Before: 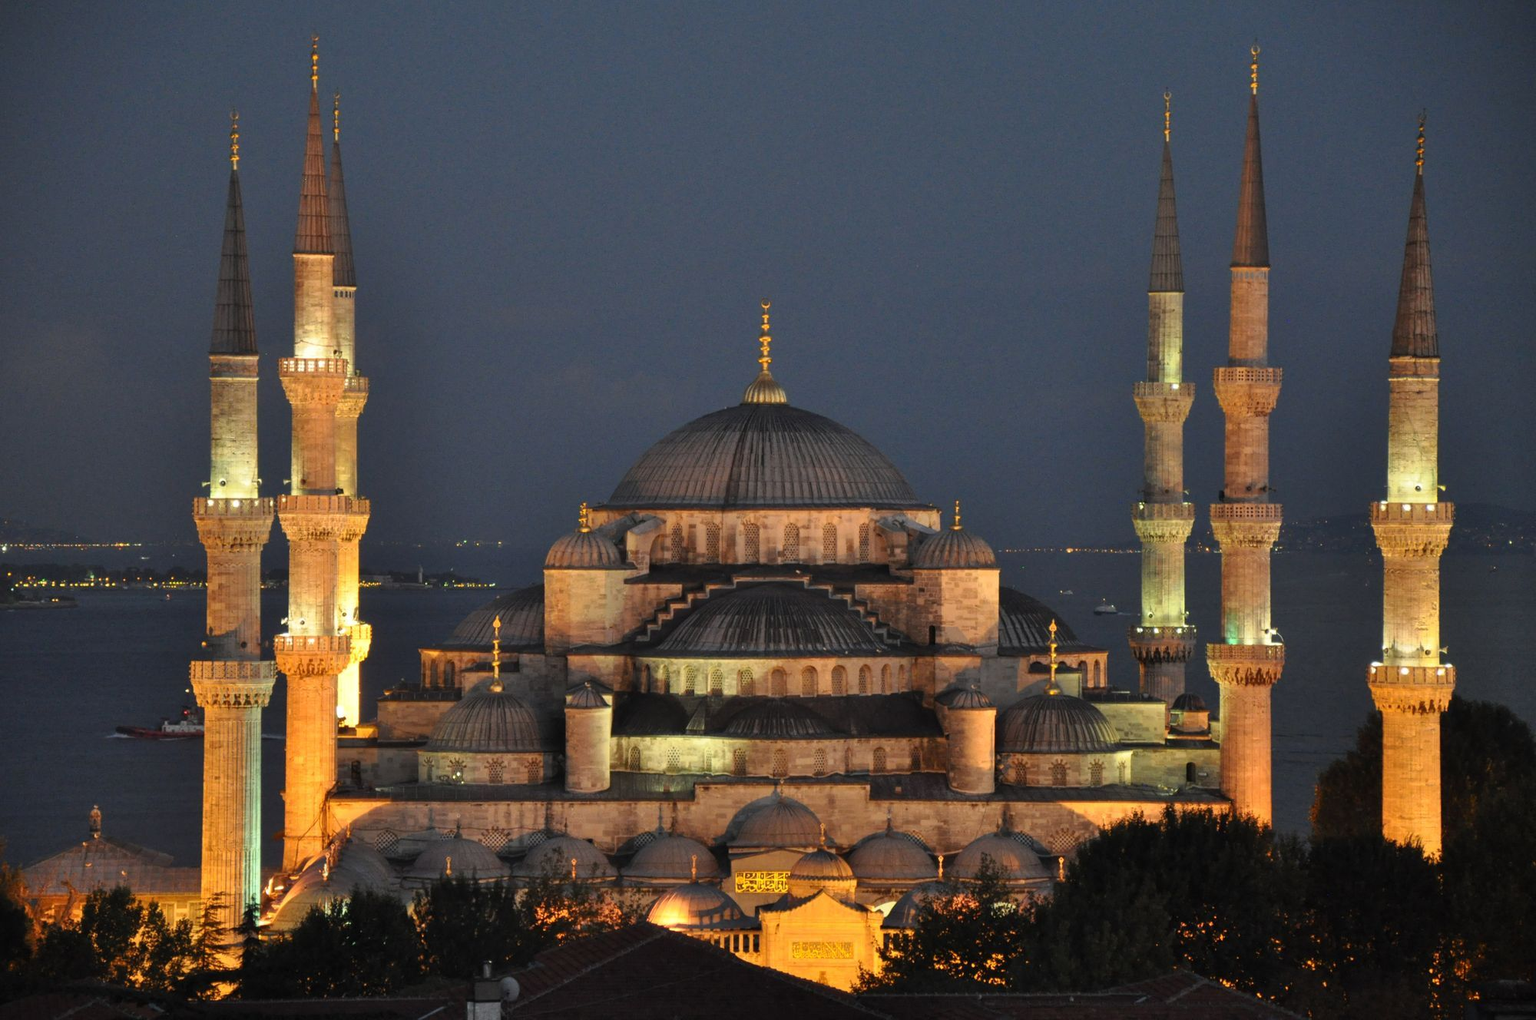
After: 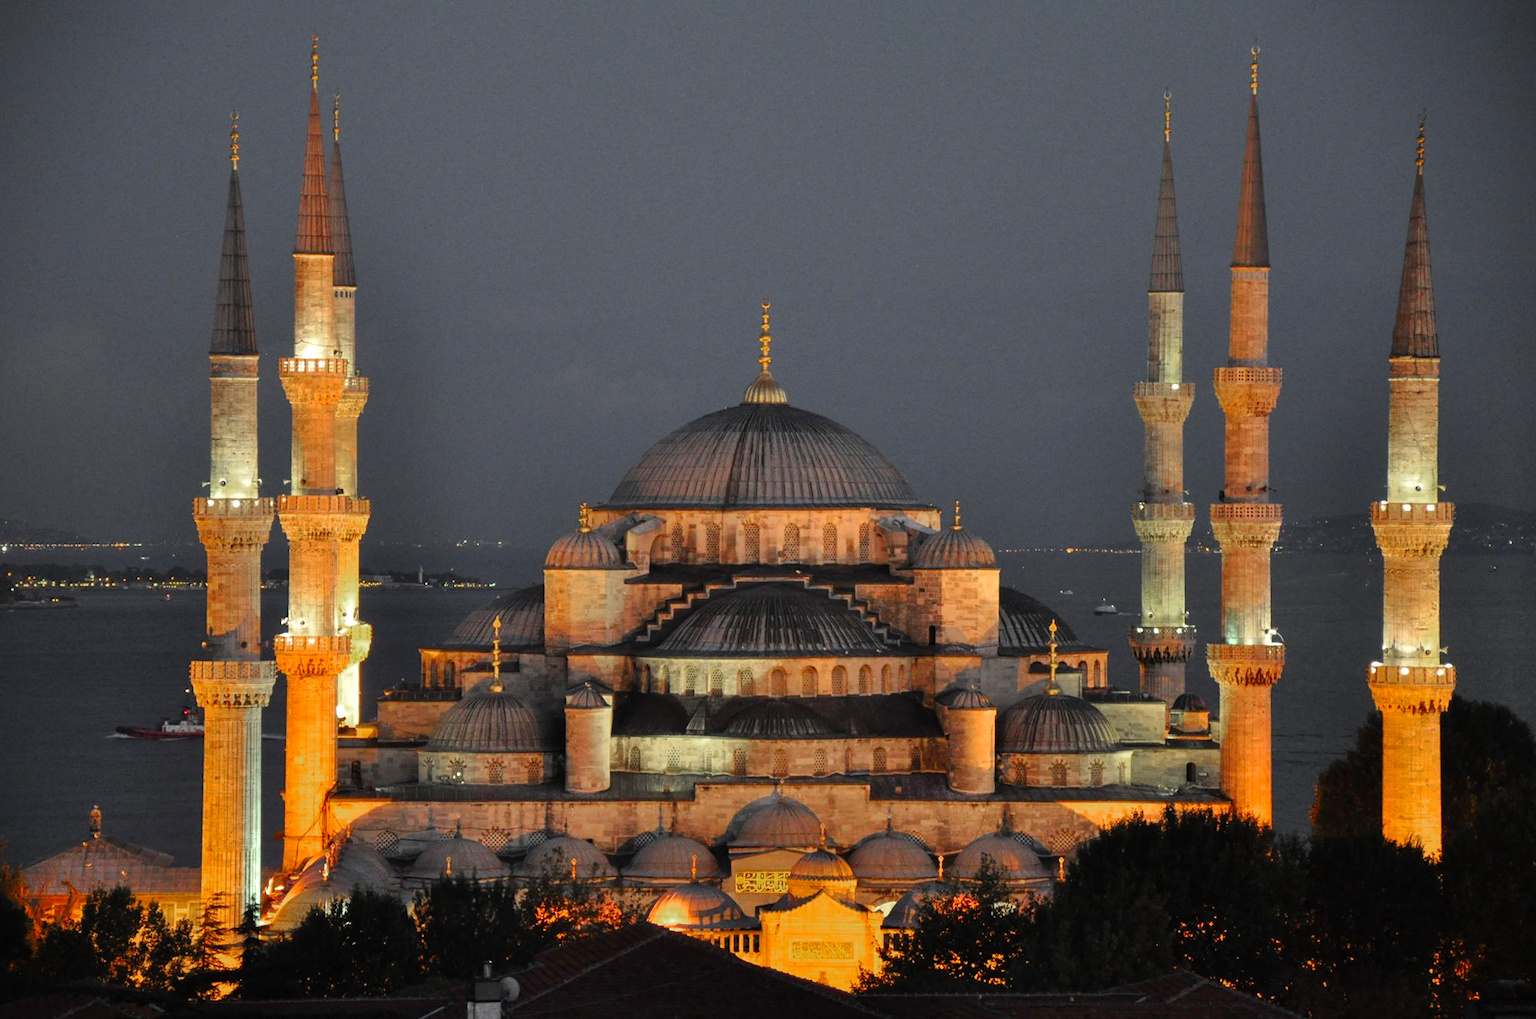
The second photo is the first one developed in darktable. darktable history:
tone equalizer: -8 EV -0.754 EV, -7 EV -0.719 EV, -6 EV -0.617 EV, -5 EV -0.383 EV, -3 EV 0.392 EV, -2 EV 0.6 EV, -1 EV 0.696 EV, +0 EV 0.726 EV
color zones: curves: ch0 [(0, 0.48) (0.209, 0.398) (0.305, 0.332) (0.429, 0.493) (0.571, 0.5) (0.714, 0.5) (0.857, 0.5) (1, 0.48)]; ch1 [(0, 0.736) (0.143, 0.625) (0.225, 0.371) (0.429, 0.256) (0.571, 0.241) (0.714, 0.213) (0.857, 0.48) (1, 0.736)]; ch2 [(0, 0.448) (0.143, 0.498) (0.286, 0.5) (0.429, 0.5) (0.571, 0.5) (0.714, 0.5) (0.857, 0.5) (1, 0.448)]
